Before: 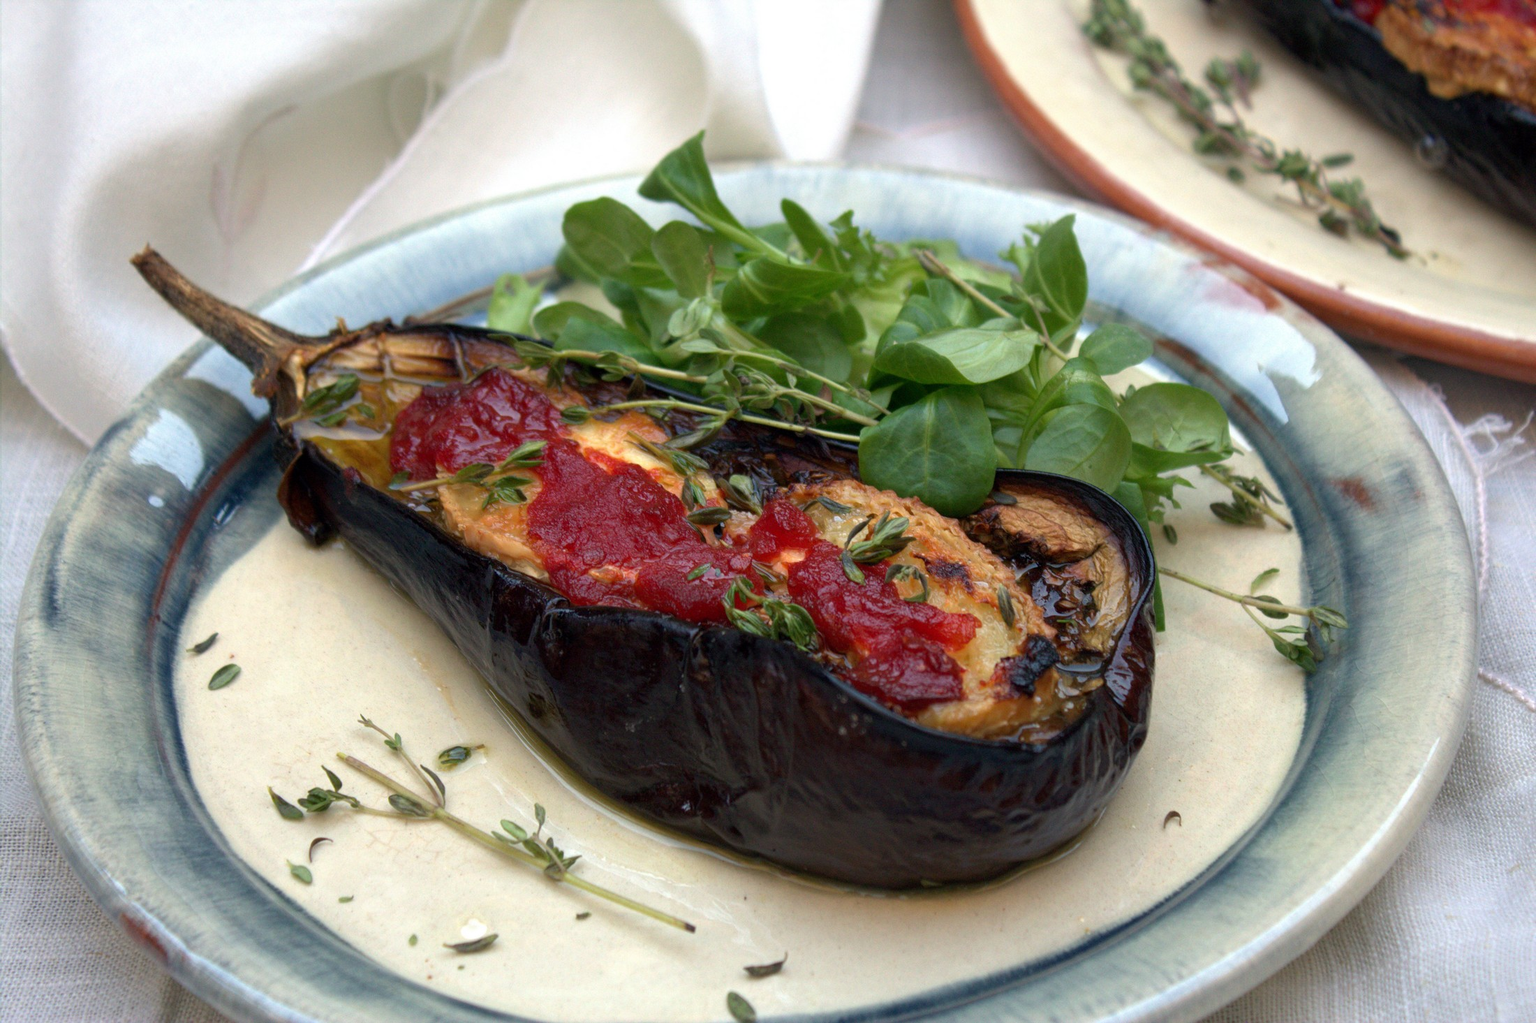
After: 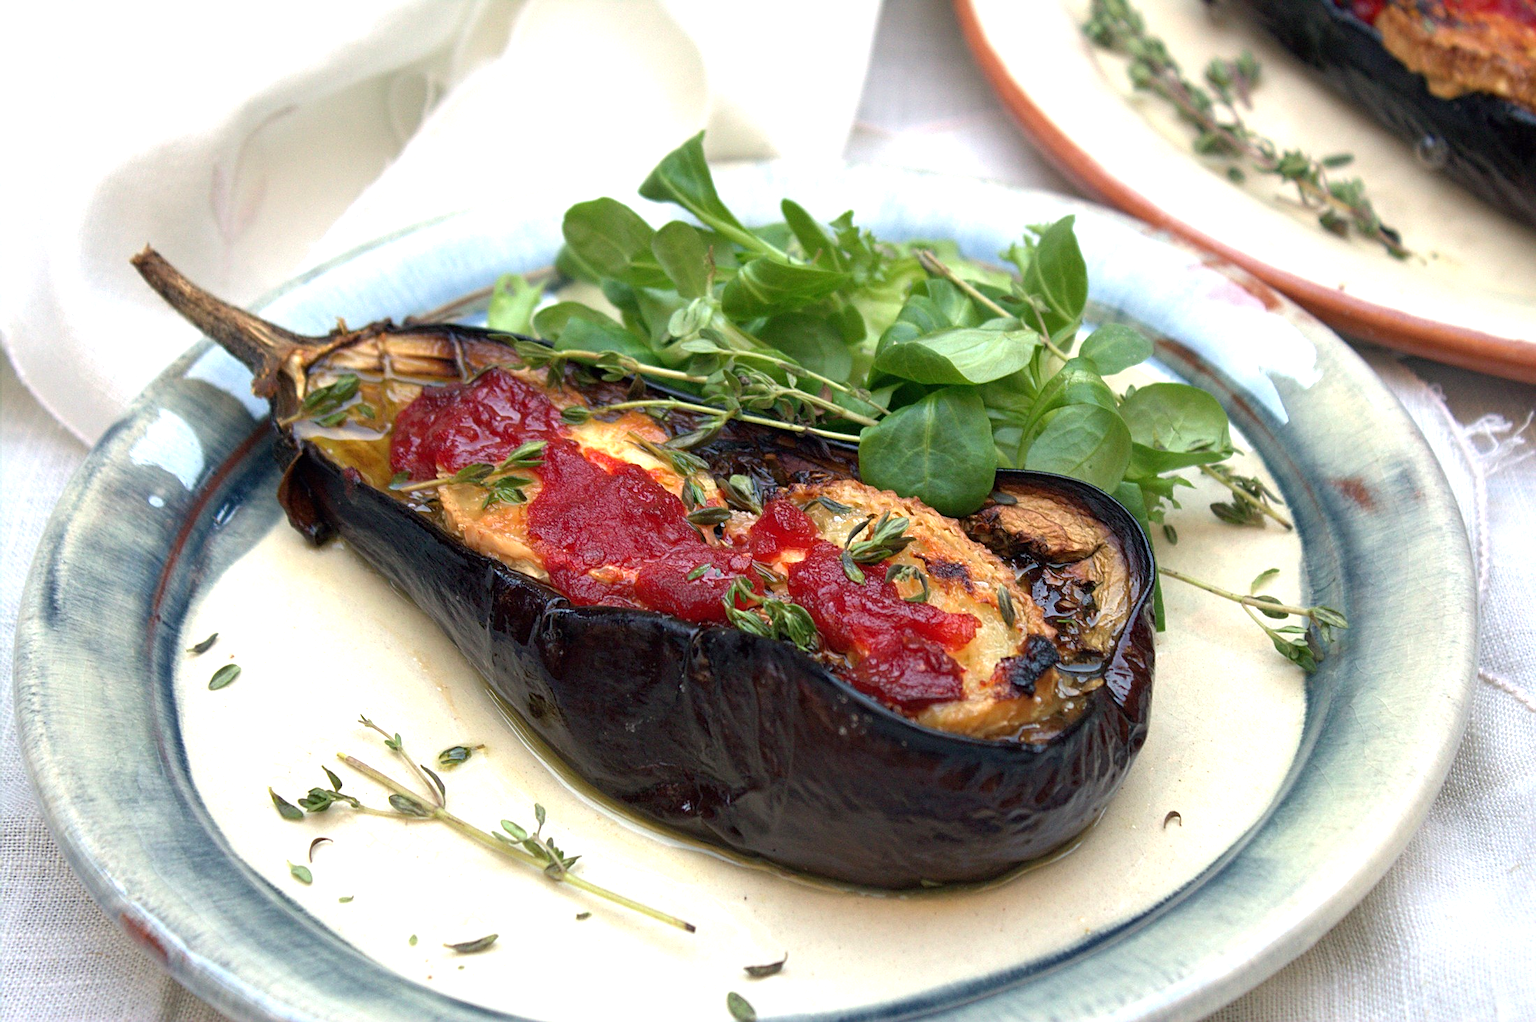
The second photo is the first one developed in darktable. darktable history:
sharpen: on, module defaults
exposure: black level correction 0, exposure 0.693 EV, compensate highlight preservation false
